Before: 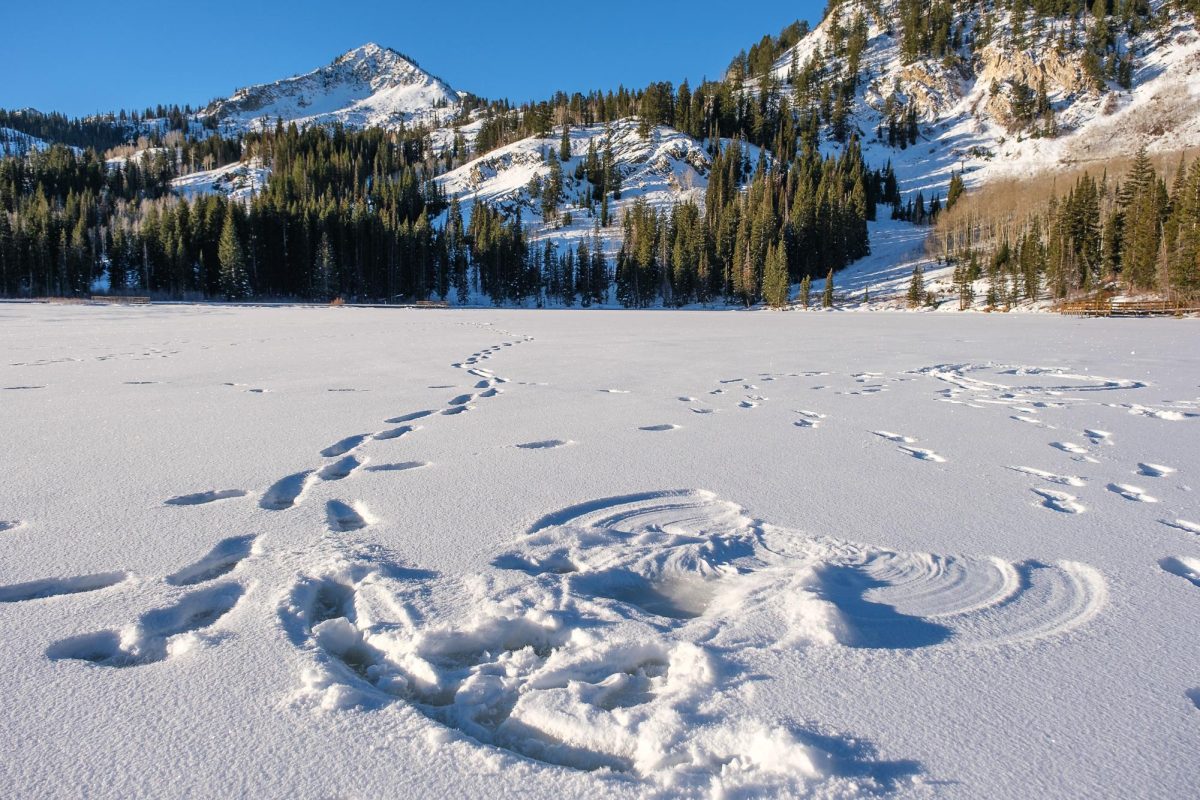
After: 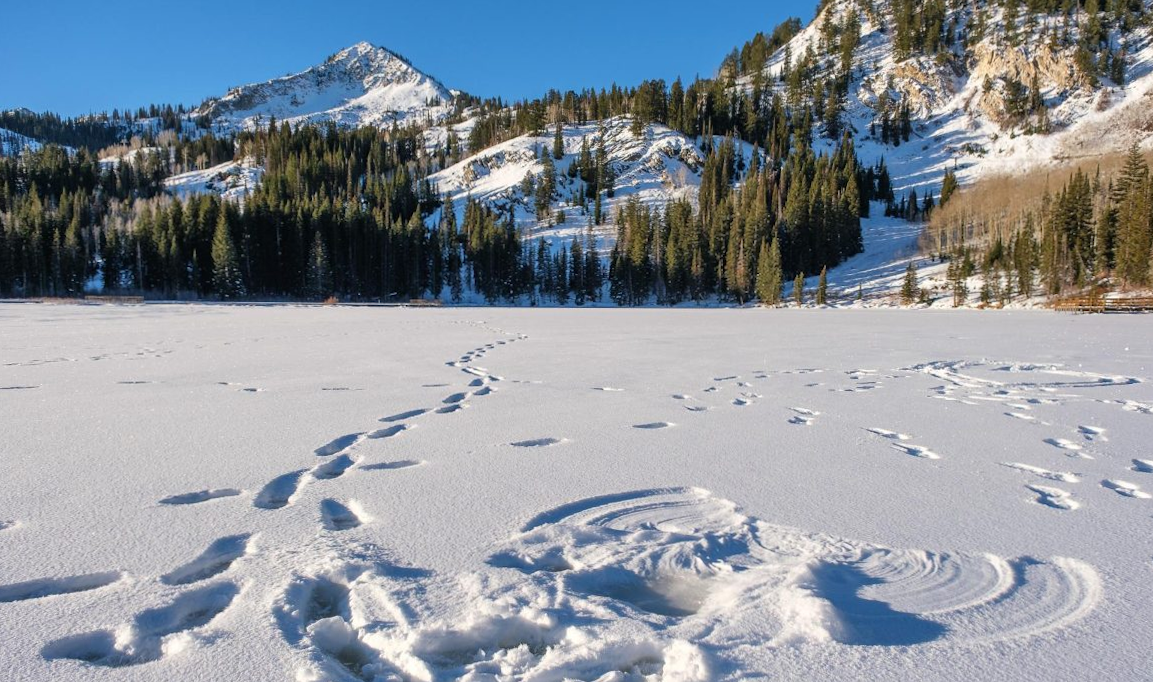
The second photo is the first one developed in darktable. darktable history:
white balance: emerald 1
crop and rotate: angle 0.2°, left 0.275%, right 3.127%, bottom 14.18%
